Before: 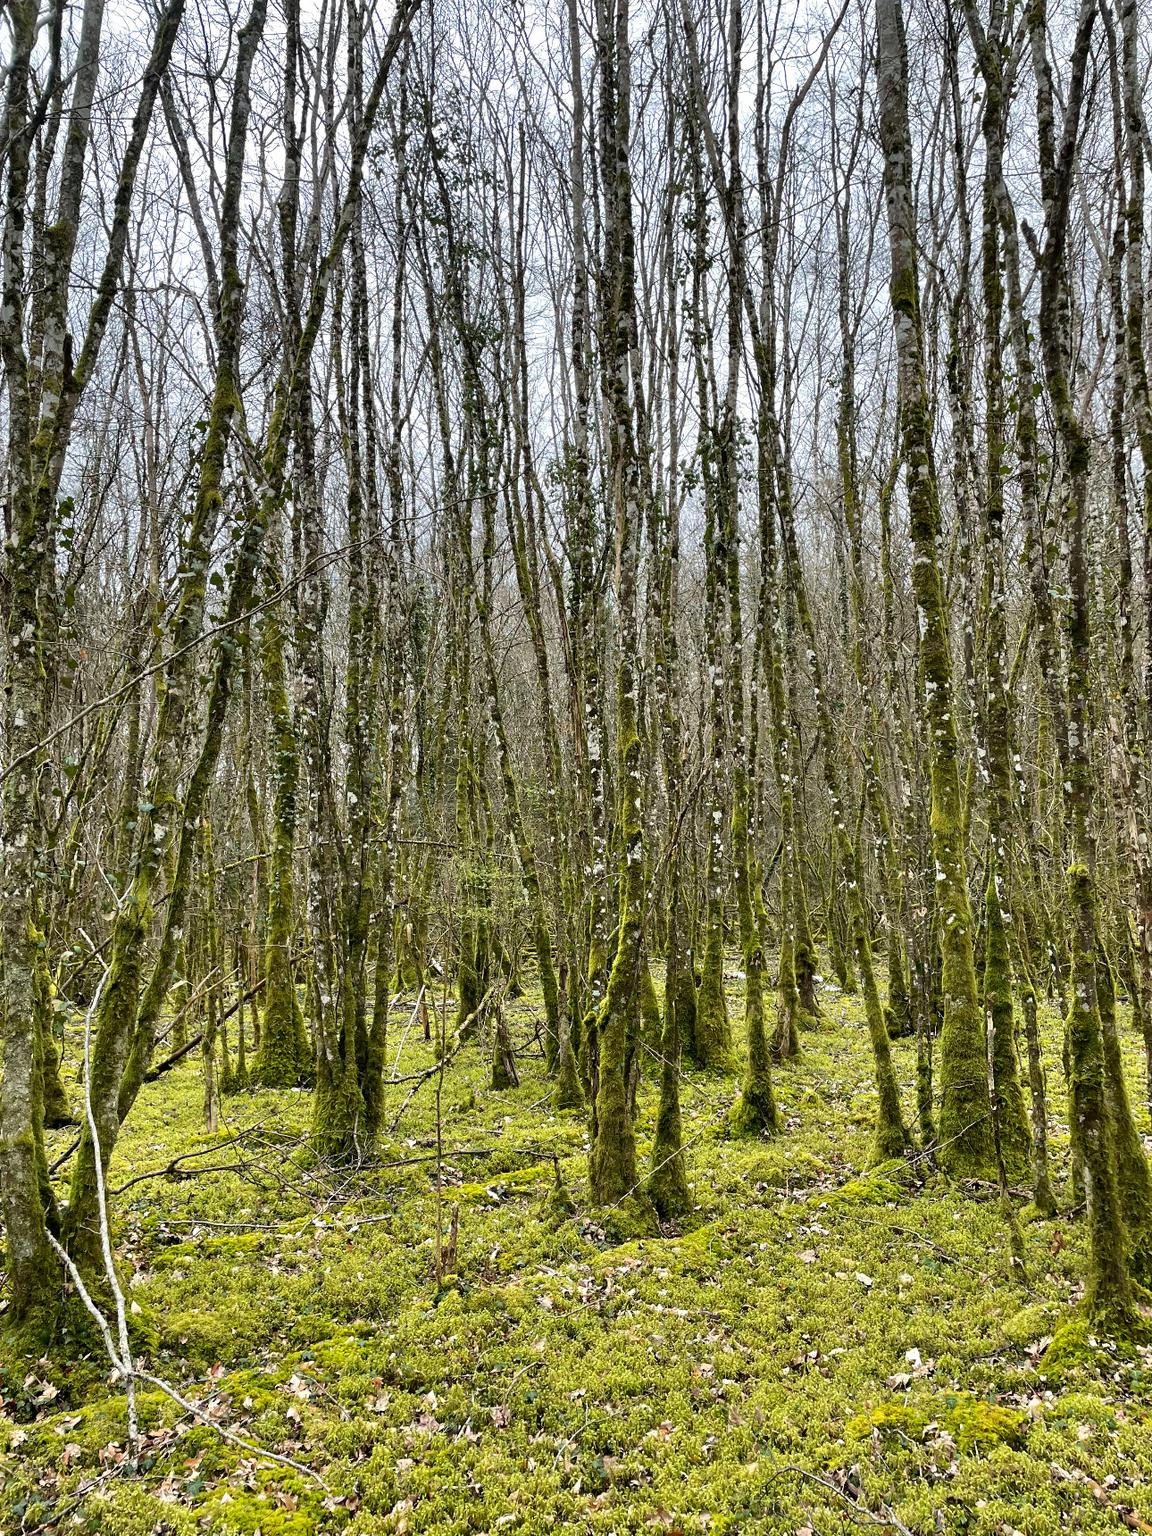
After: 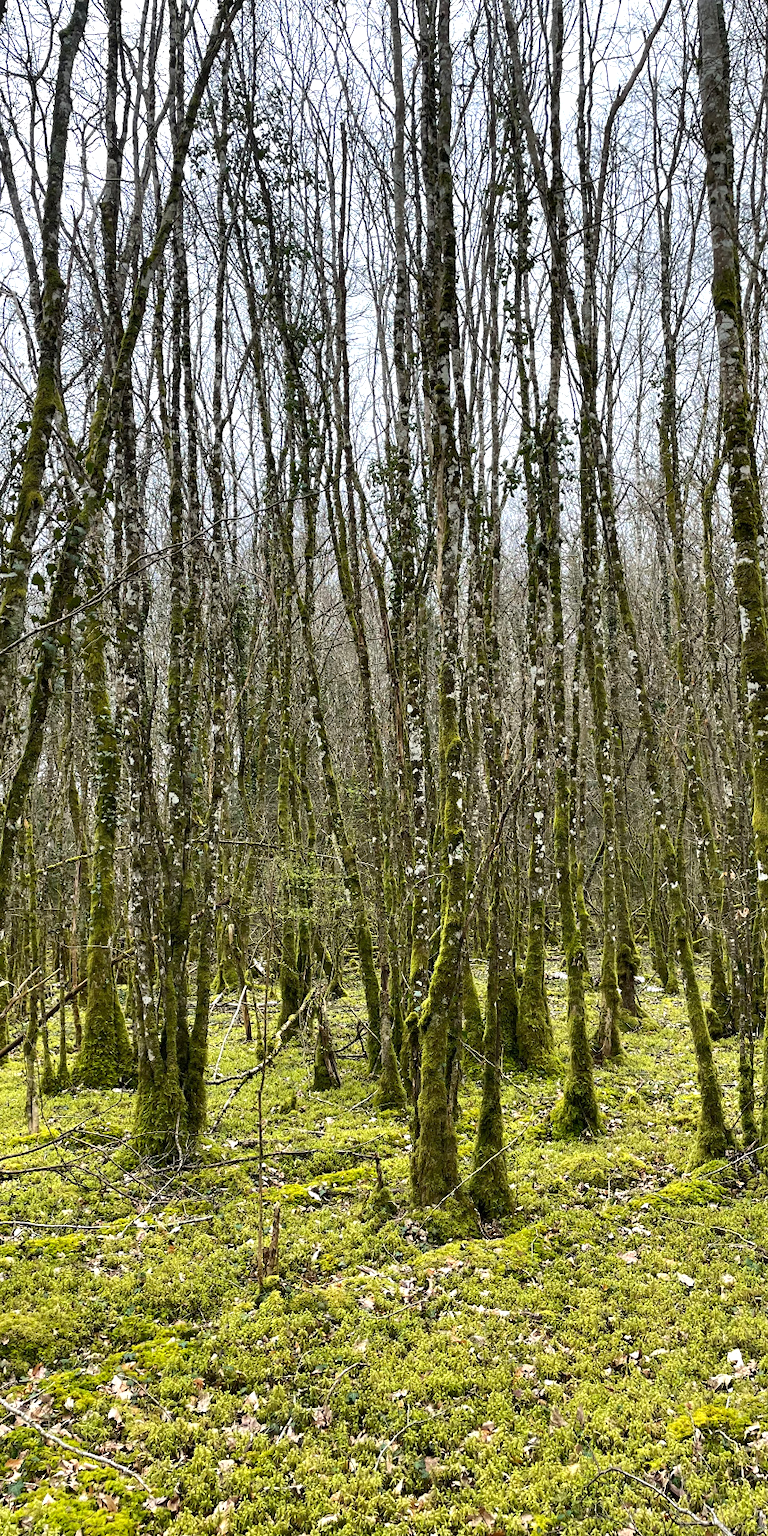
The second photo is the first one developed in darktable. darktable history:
crop and rotate: left 15.546%, right 17.787%
tone equalizer: -8 EV -0.001 EV, -7 EV 0.001 EV, -6 EV -0.002 EV, -5 EV -0.003 EV, -4 EV -0.062 EV, -3 EV -0.222 EV, -2 EV -0.267 EV, -1 EV 0.105 EV, +0 EV 0.303 EV
